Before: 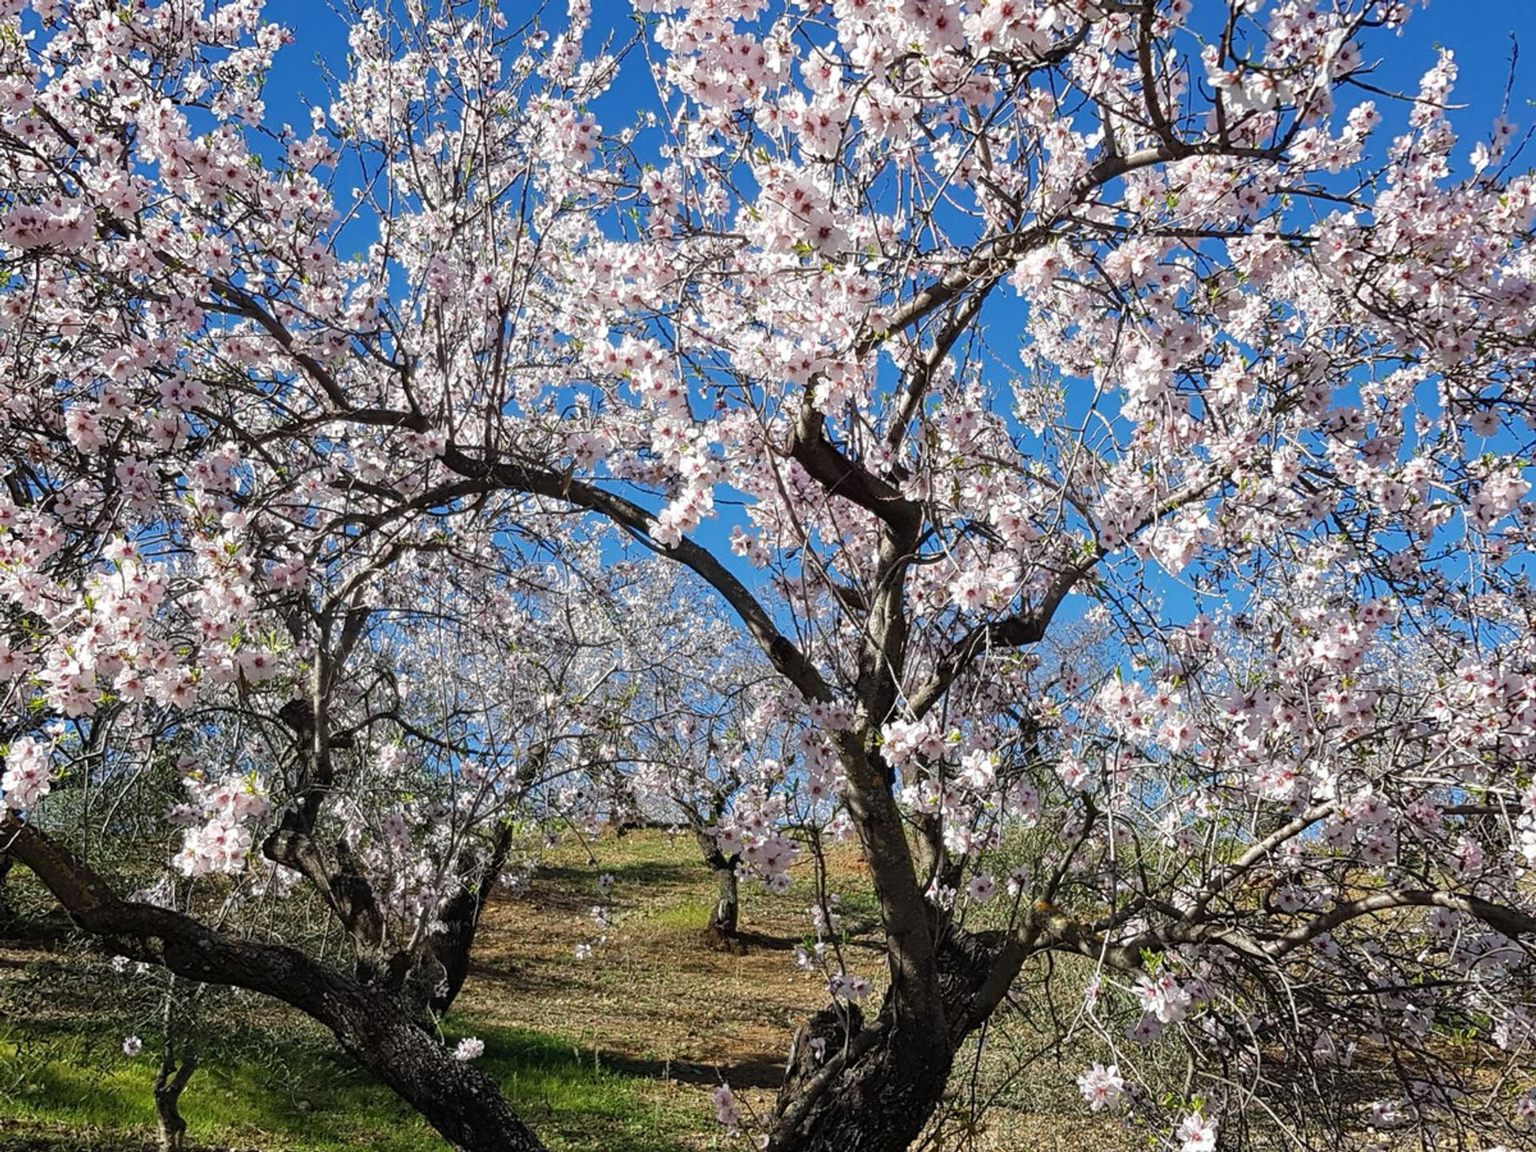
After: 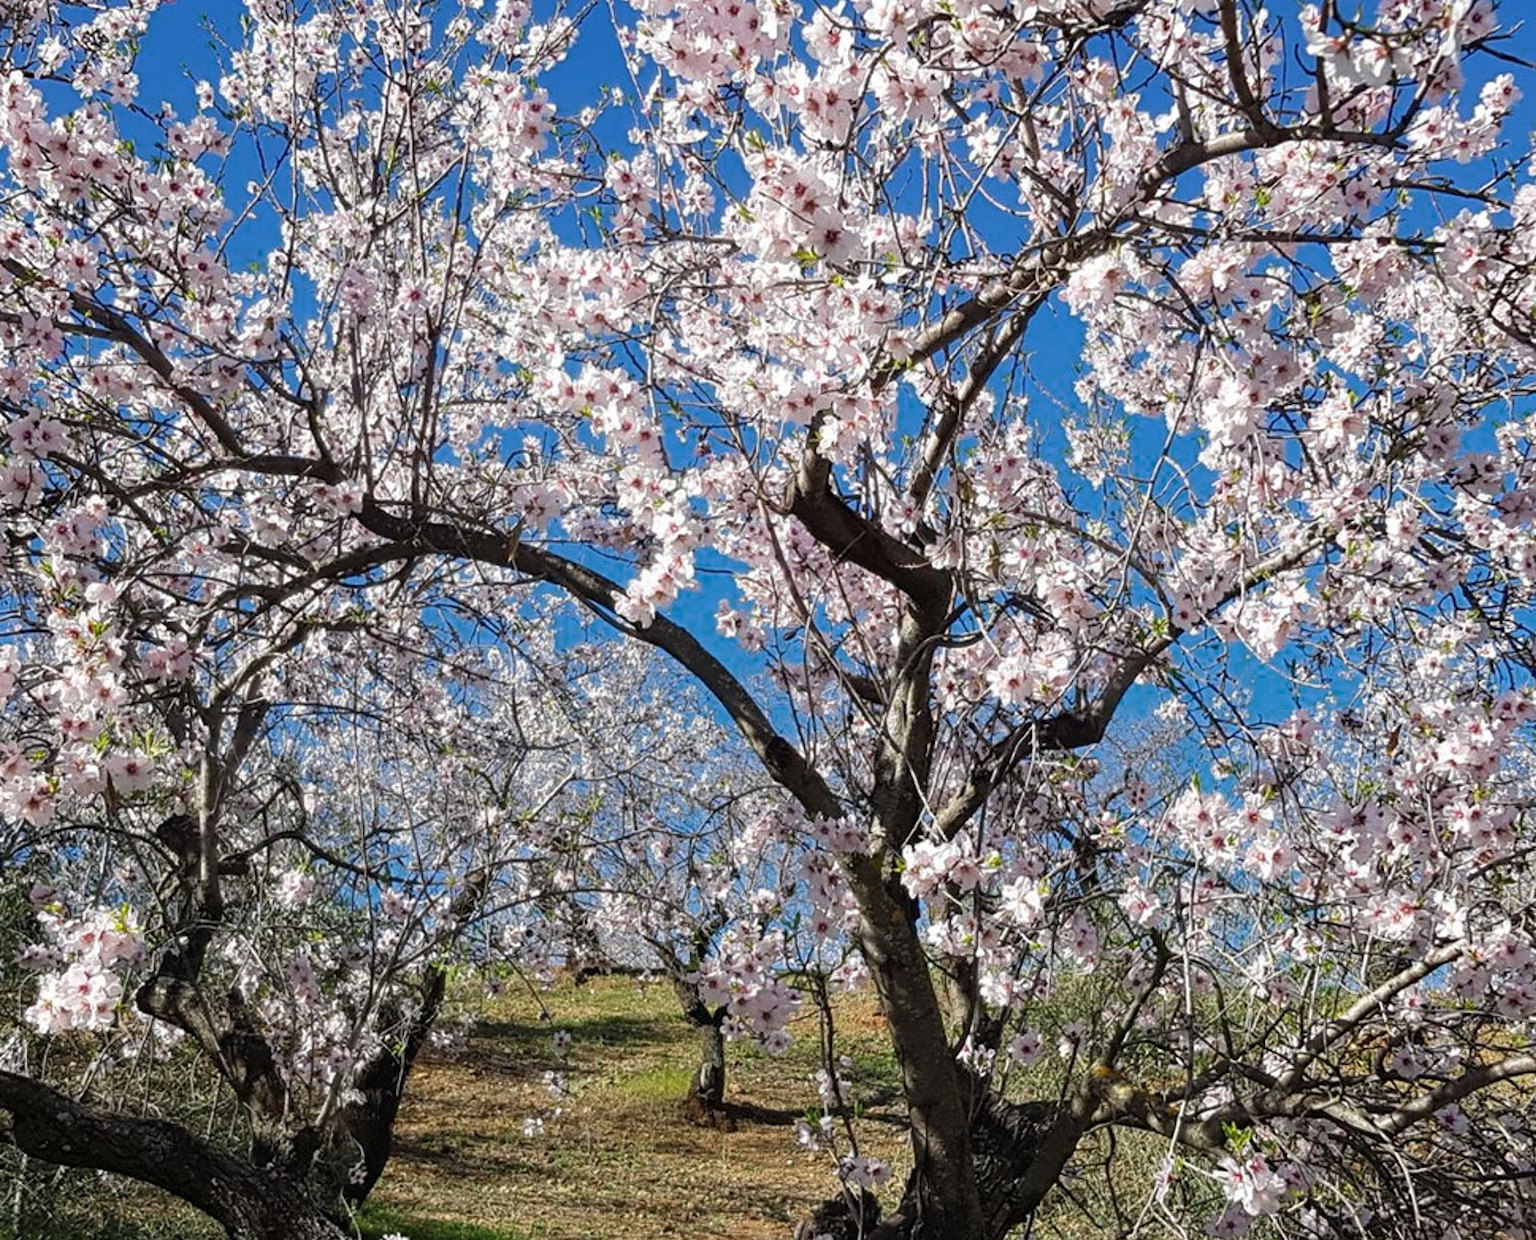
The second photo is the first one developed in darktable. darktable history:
crop: left 9.967%, top 3.659%, right 9.257%, bottom 9.359%
color zones: curves: ch0 [(0.25, 0.5) (0.636, 0.25) (0.75, 0.5)]
